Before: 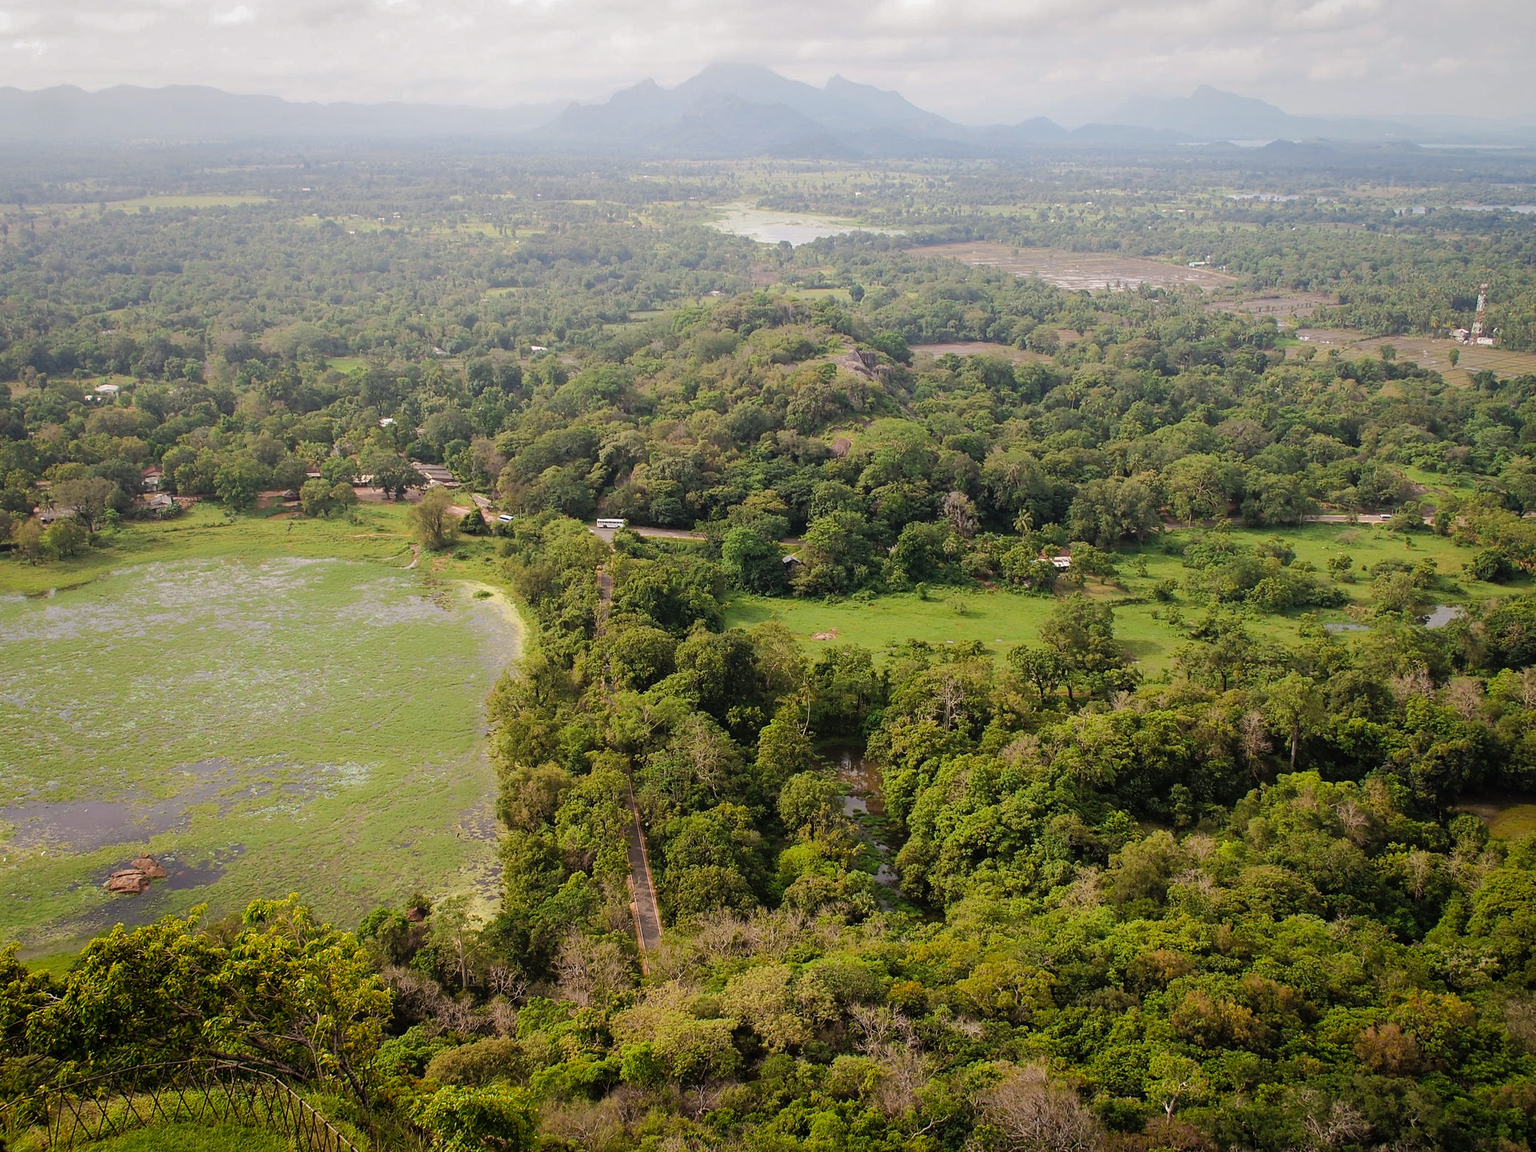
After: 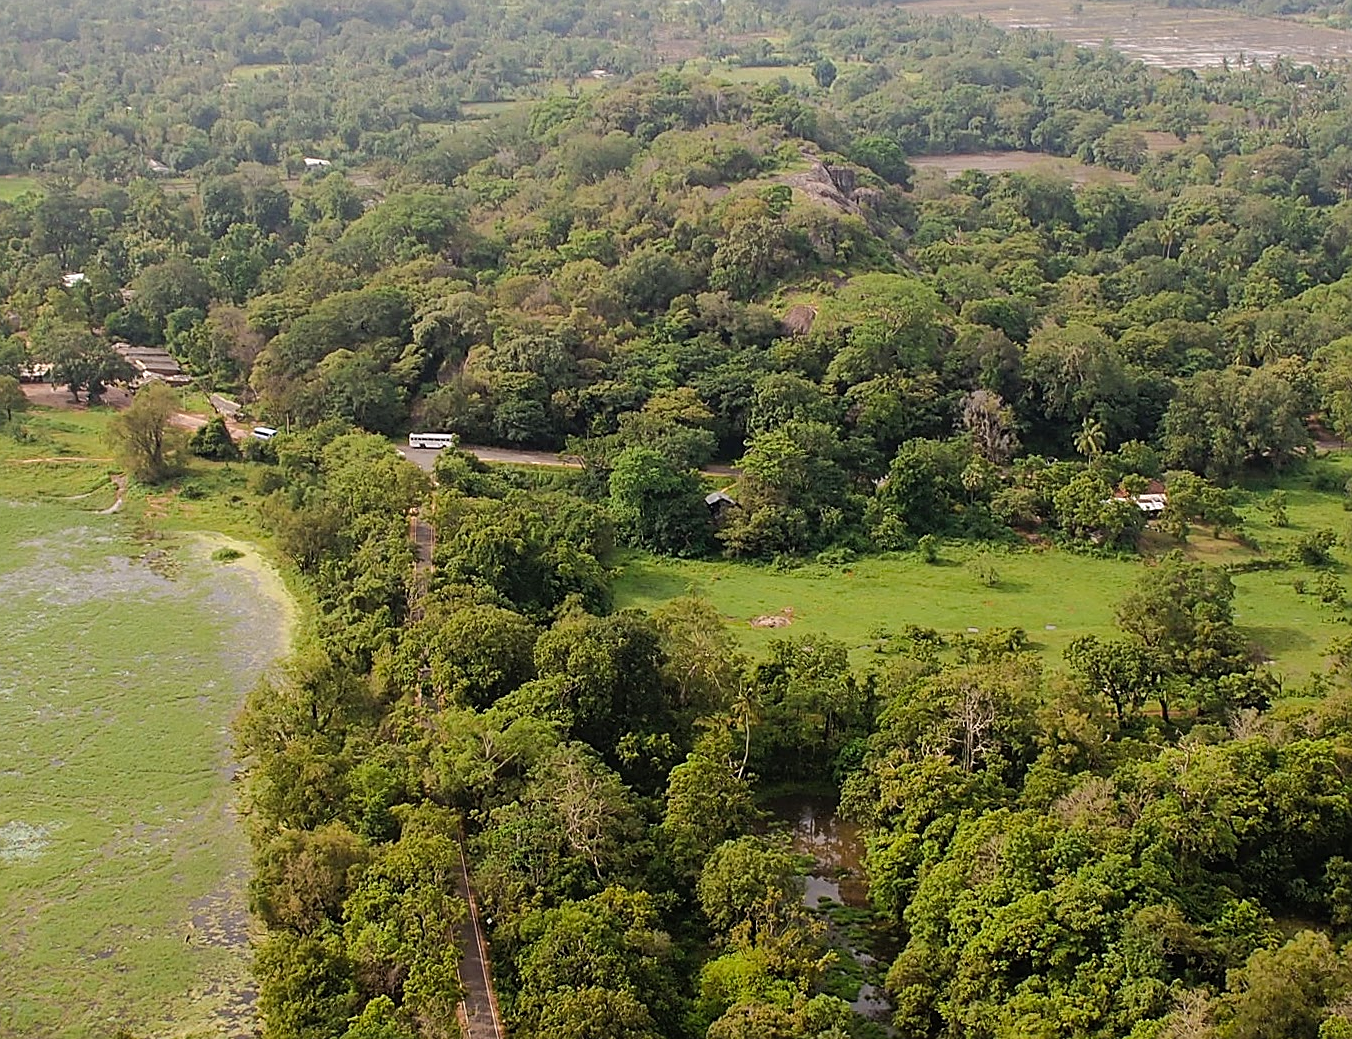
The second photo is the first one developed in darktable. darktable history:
sharpen: on, module defaults
crop and rotate: left 22.157%, top 21.538%, right 22.652%, bottom 21.897%
